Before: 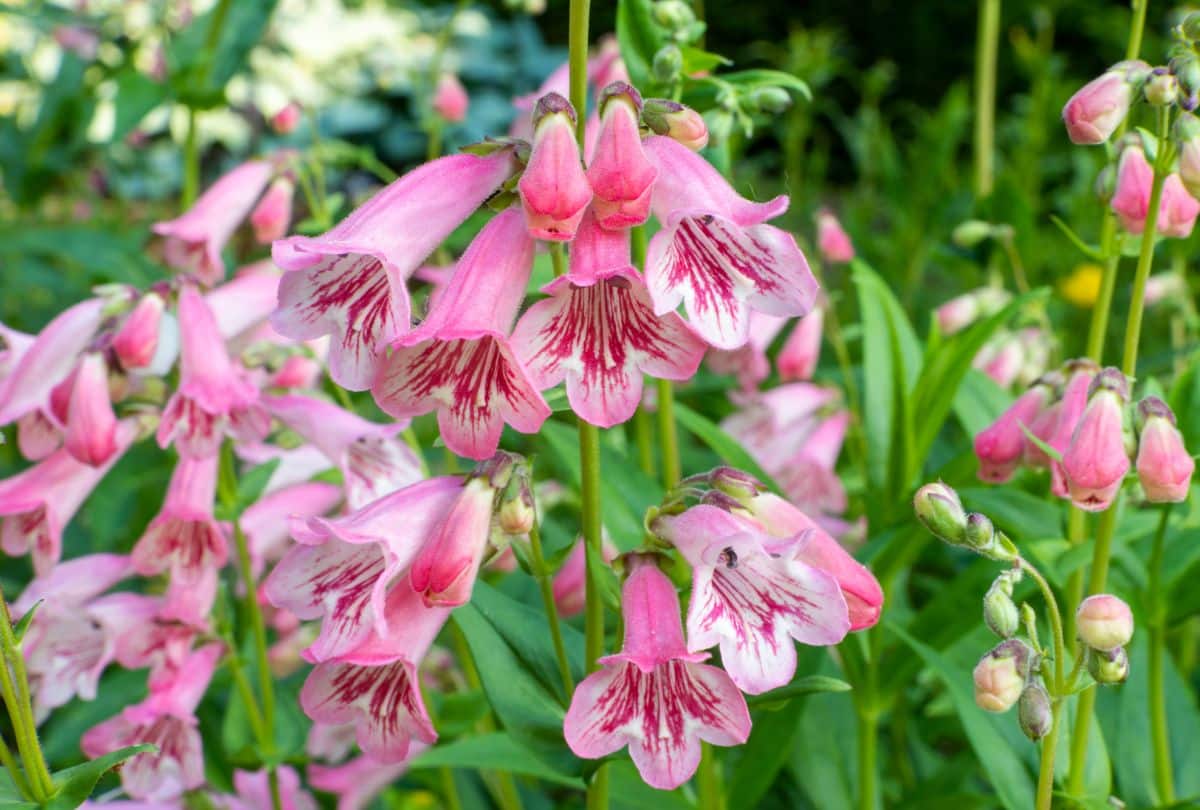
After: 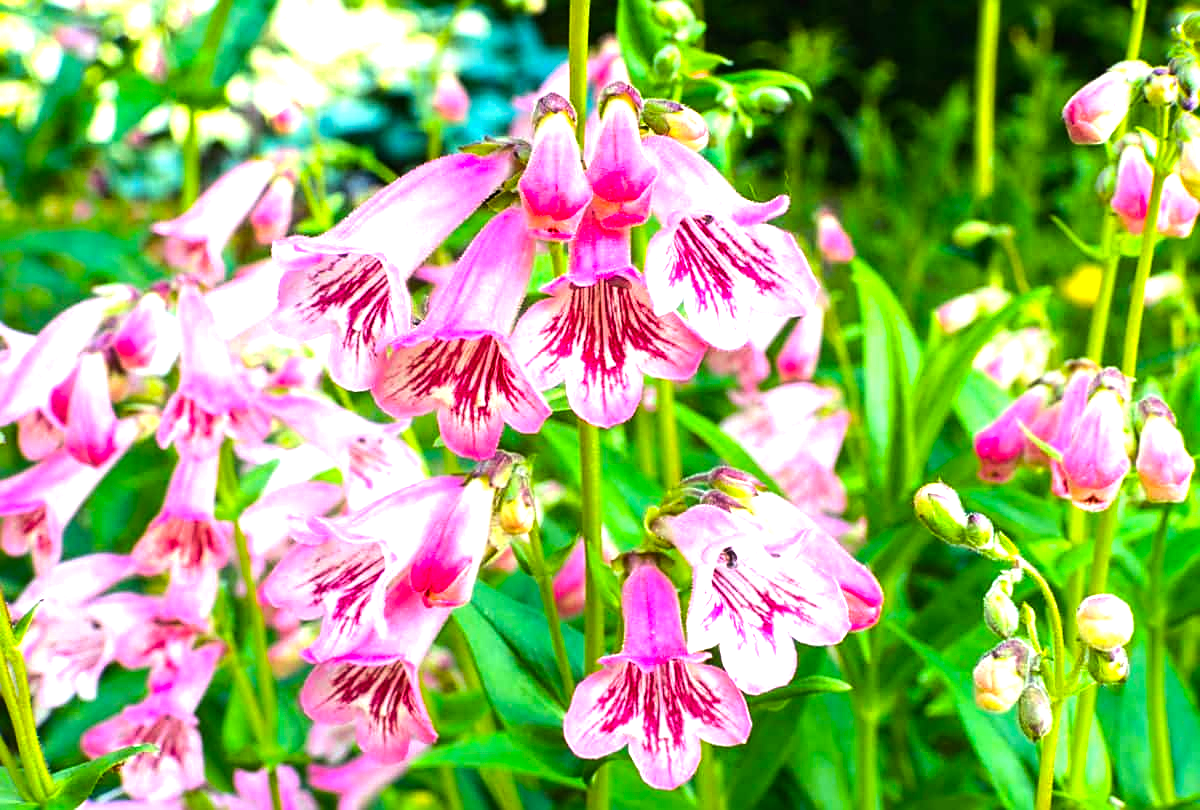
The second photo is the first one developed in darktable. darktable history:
color balance rgb: linear chroma grading › global chroma 14.711%, perceptual saturation grading › global saturation 10.482%, perceptual brilliance grading › highlights 19.396%, perceptual brilliance grading › mid-tones 19.491%, perceptual brilliance grading › shadows -19.542%, global vibrance 30.434%
sharpen: amount 0.546
exposure: black level correction -0.002, exposure 0.546 EV, compensate highlight preservation false
